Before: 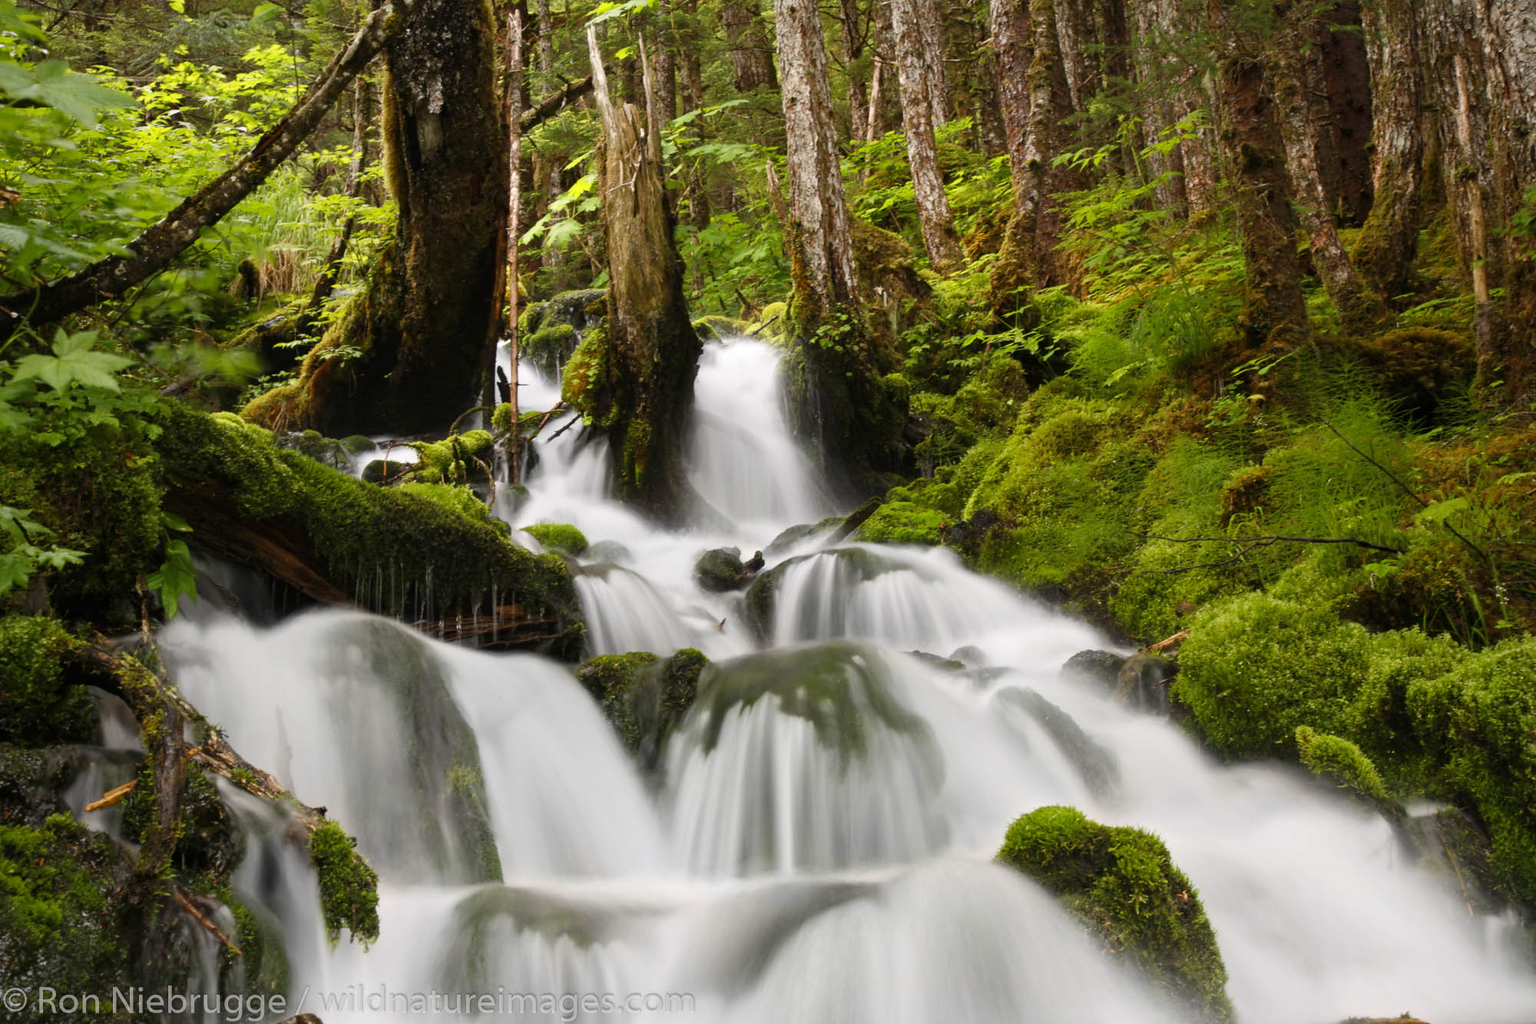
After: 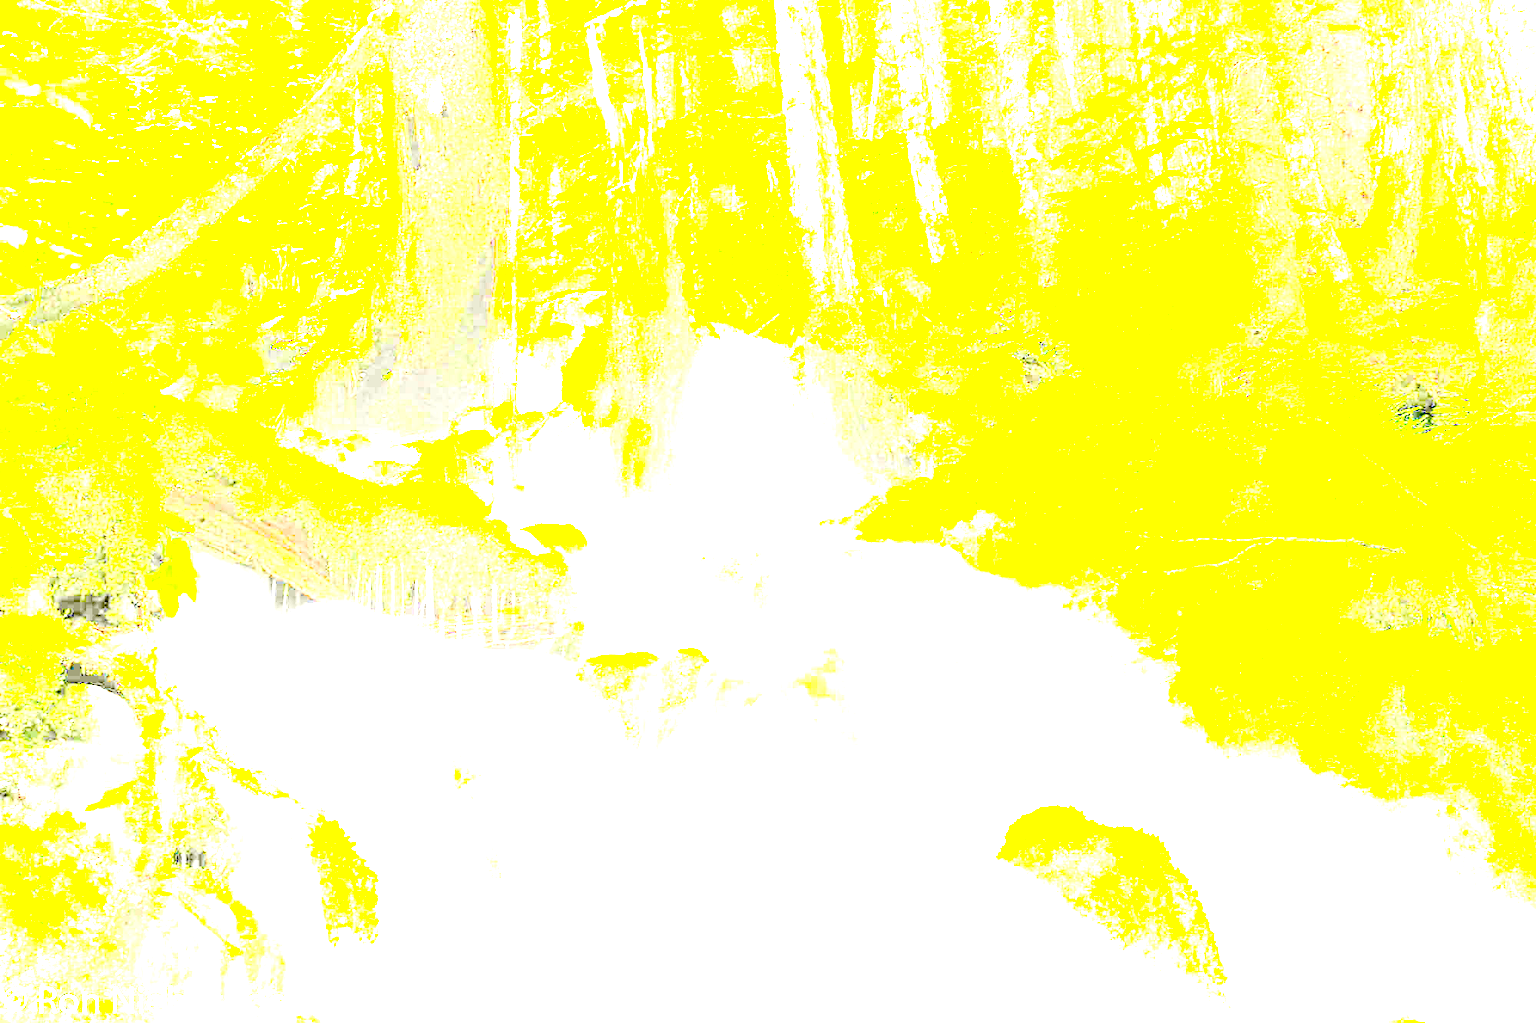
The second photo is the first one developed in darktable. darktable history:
contrast brightness saturation: contrast 0.297
exposure: exposure 7.931 EV, compensate highlight preservation false
